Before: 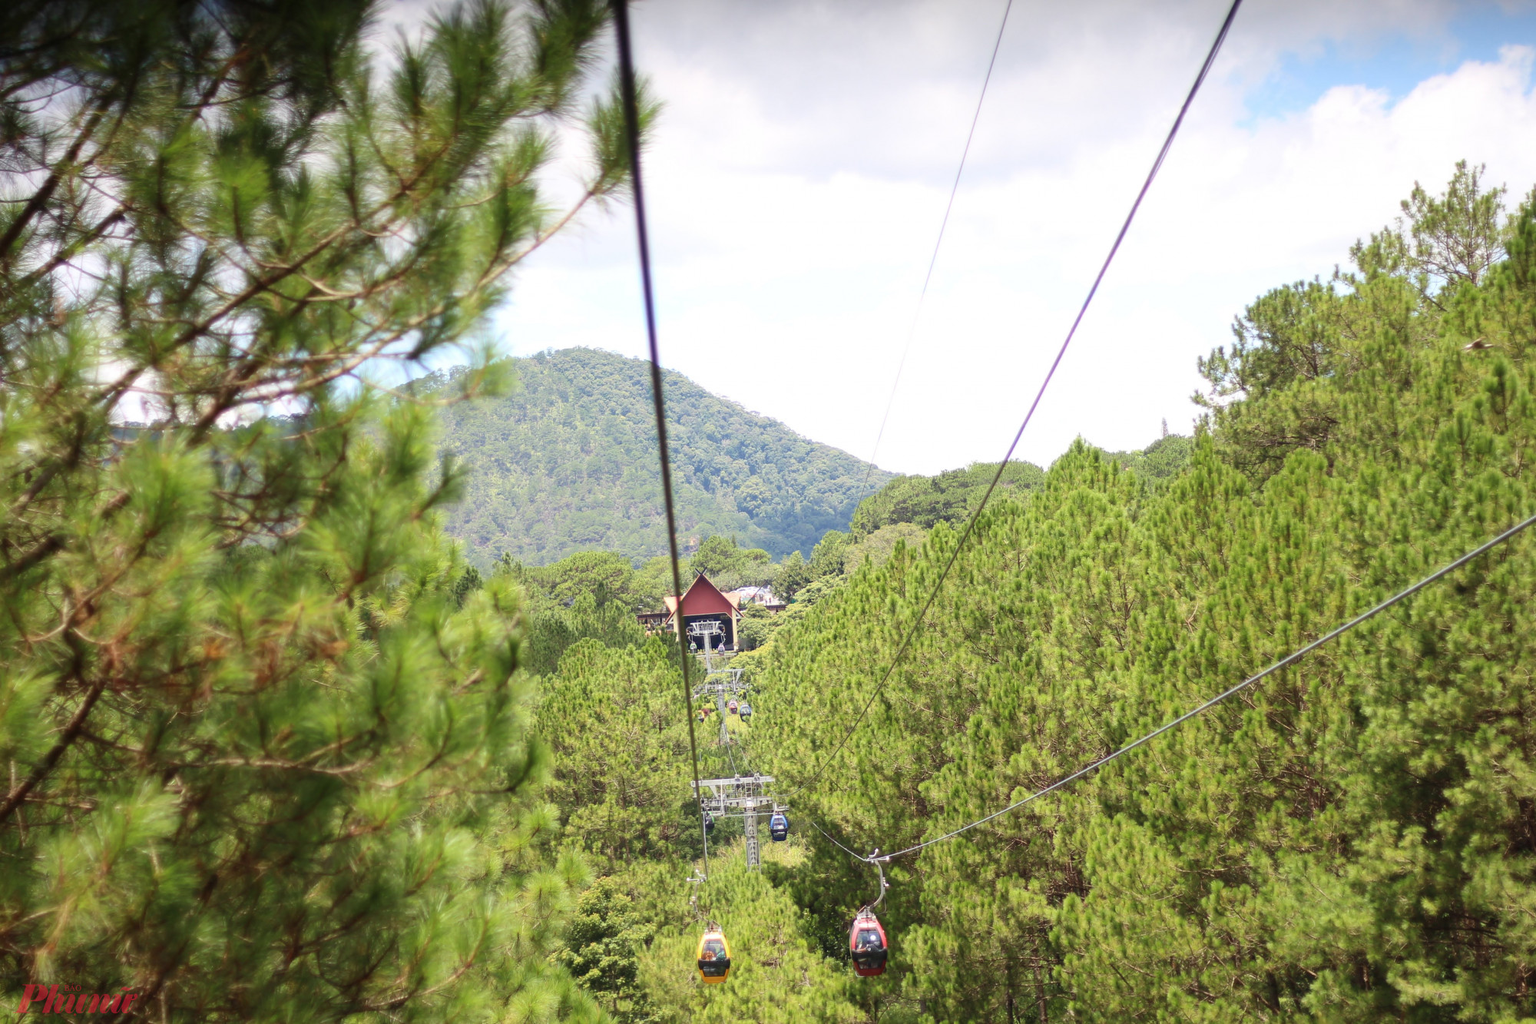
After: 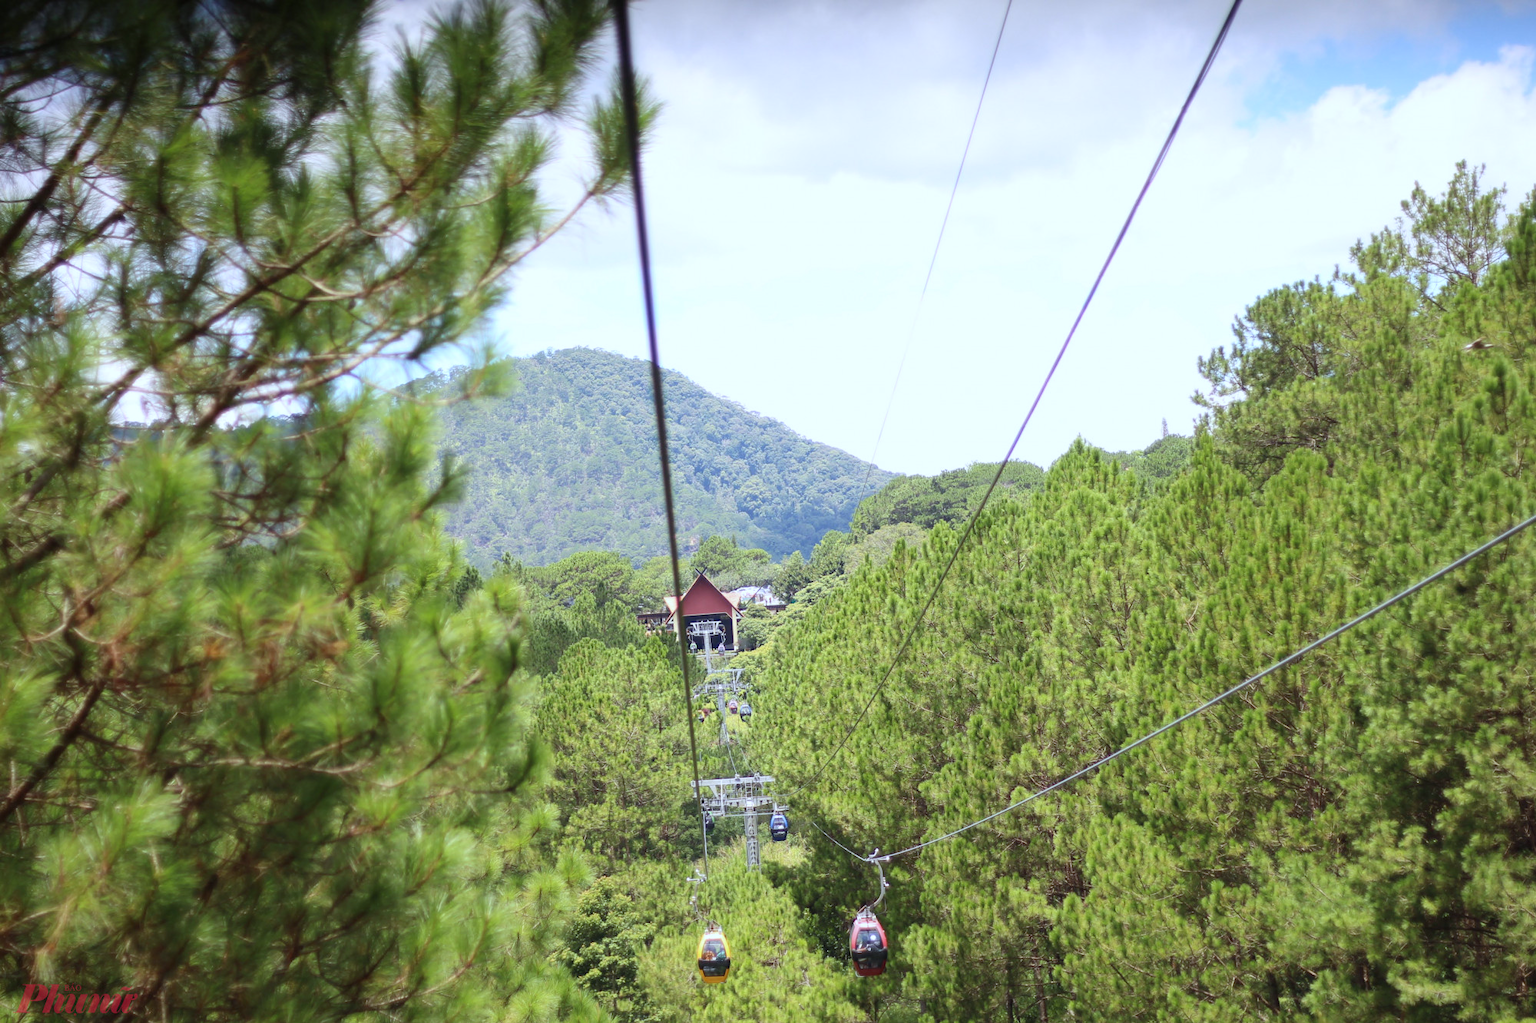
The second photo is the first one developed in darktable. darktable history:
white balance: red 0.931, blue 1.11
tone equalizer: on, module defaults
